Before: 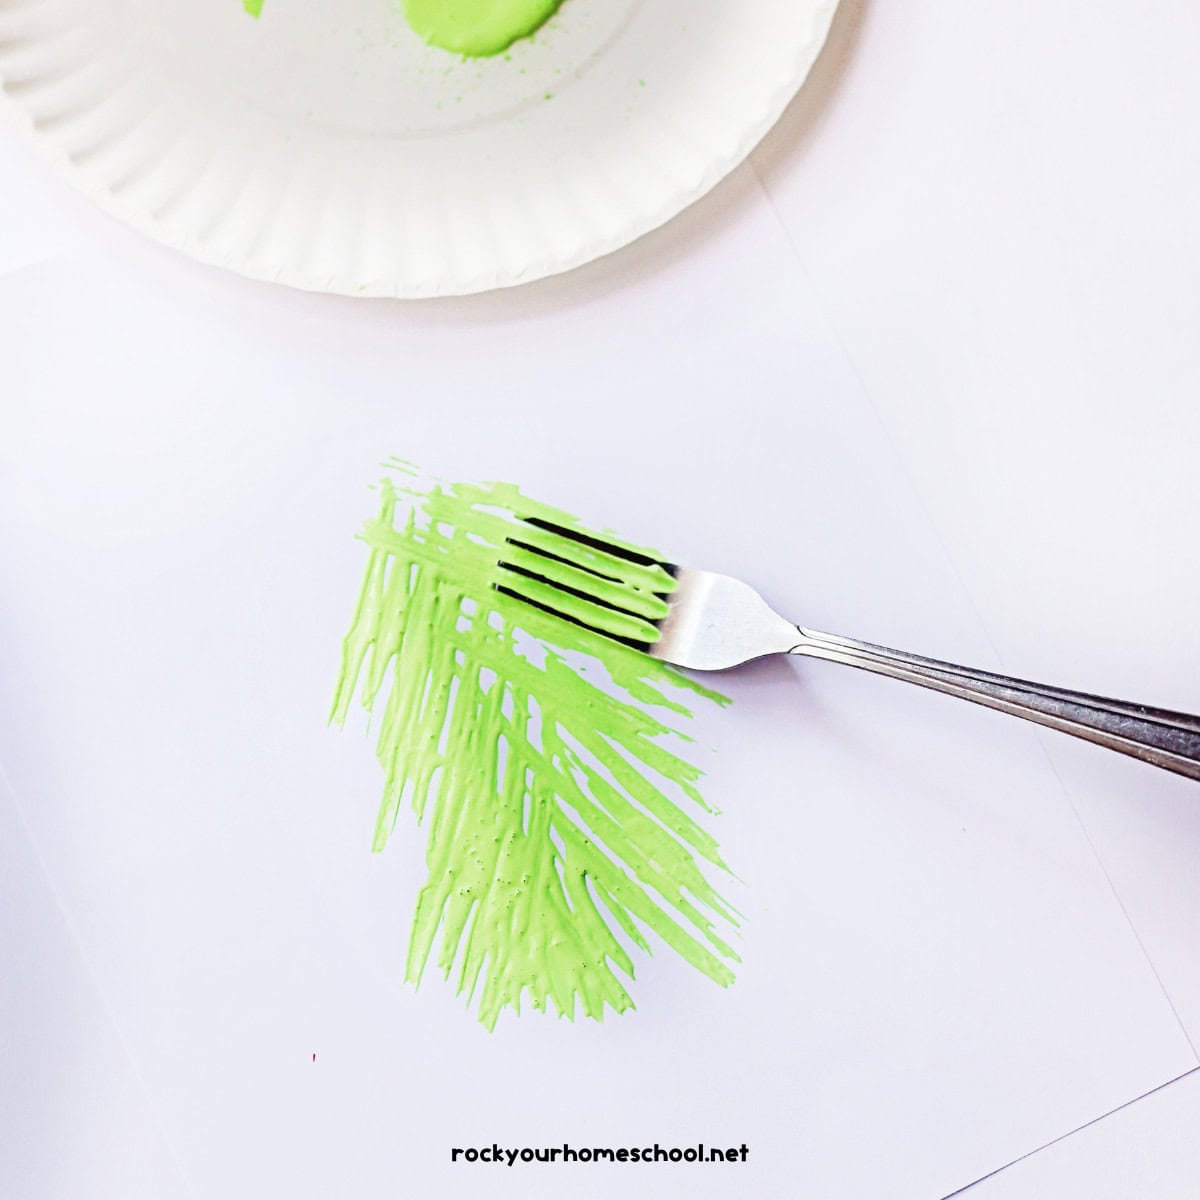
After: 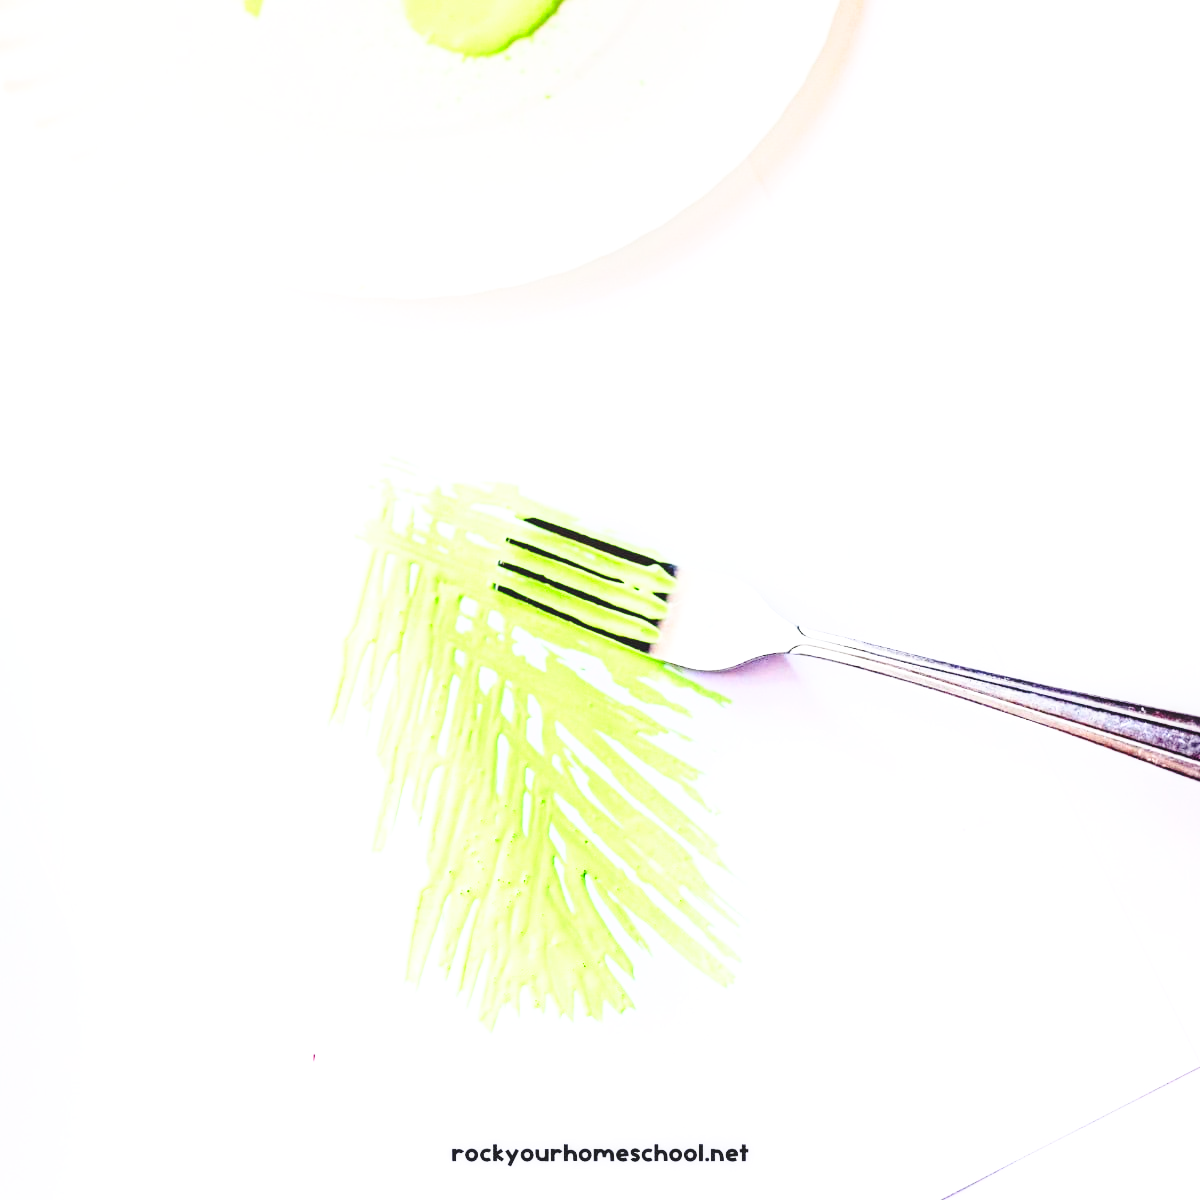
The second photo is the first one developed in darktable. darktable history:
base curve: curves: ch0 [(0, 0) (0.028, 0.03) (0.121, 0.232) (0.46, 0.748) (0.859, 0.968) (1, 1)], preserve colors none
contrast brightness saturation: contrast 0.199, brightness 0.155, saturation 0.227
local contrast: on, module defaults
exposure: exposure 0.364 EV, compensate highlight preservation false
